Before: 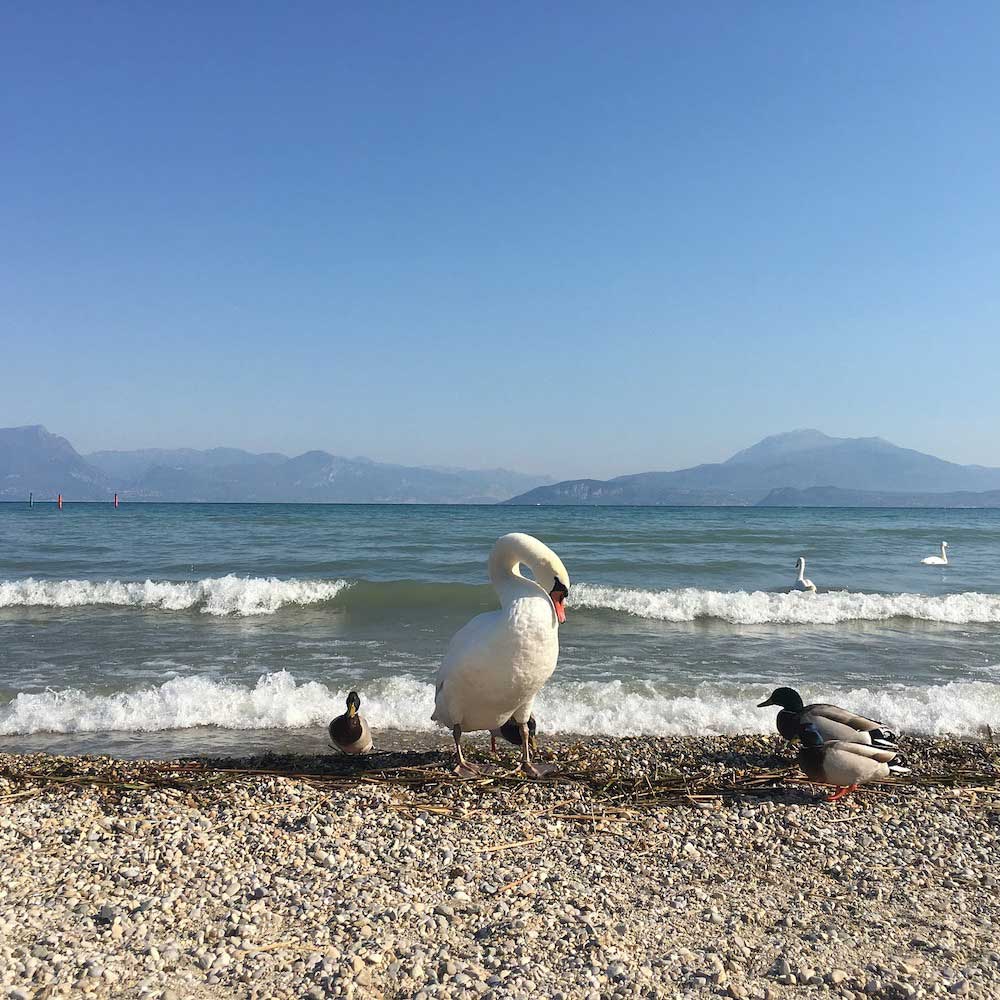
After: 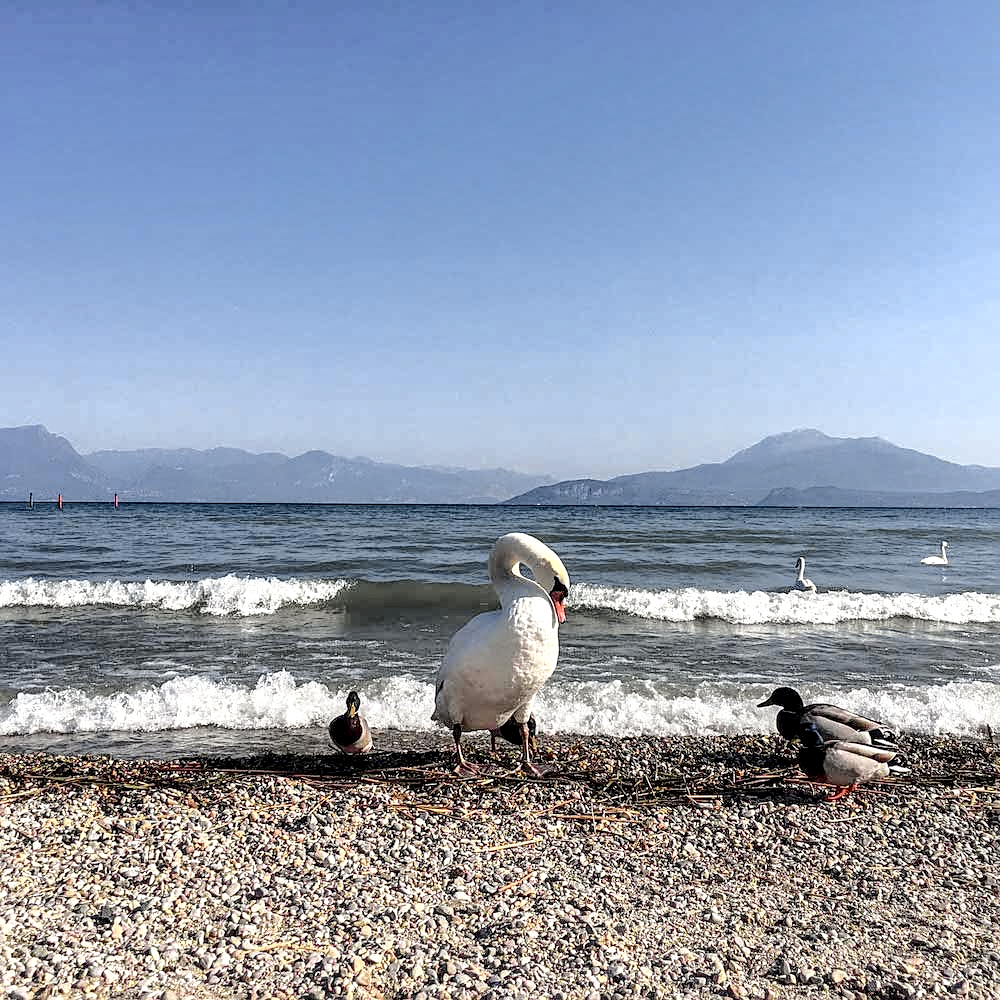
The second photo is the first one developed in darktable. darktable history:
sharpen: on, module defaults
tone curve: curves: ch0 [(0, 0) (0.104, 0.061) (0.239, 0.201) (0.327, 0.317) (0.401, 0.443) (0.489, 0.566) (0.65, 0.68) (0.832, 0.858) (1, 0.977)]; ch1 [(0, 0) (0.161, 0.092) (0.35, 0.33) (0.379, 0.401) (0.447, 0.476) (0.495, 0.499) (0.515, 0.518) (0.534, 0.557) (0.602, 0.625) (0.712, 0.706) (1, 1)]; ch2 [(0, 0) (0.359, 0.372) (0.437, 0.437) (0.502, 0.501) (0.55, 0.534) (0.592, 0.601) (0.647, 0.64) (1, 1)], color space Lab, independent channels, preserve colors none
local contrast: highlights 19%, detail 186%
